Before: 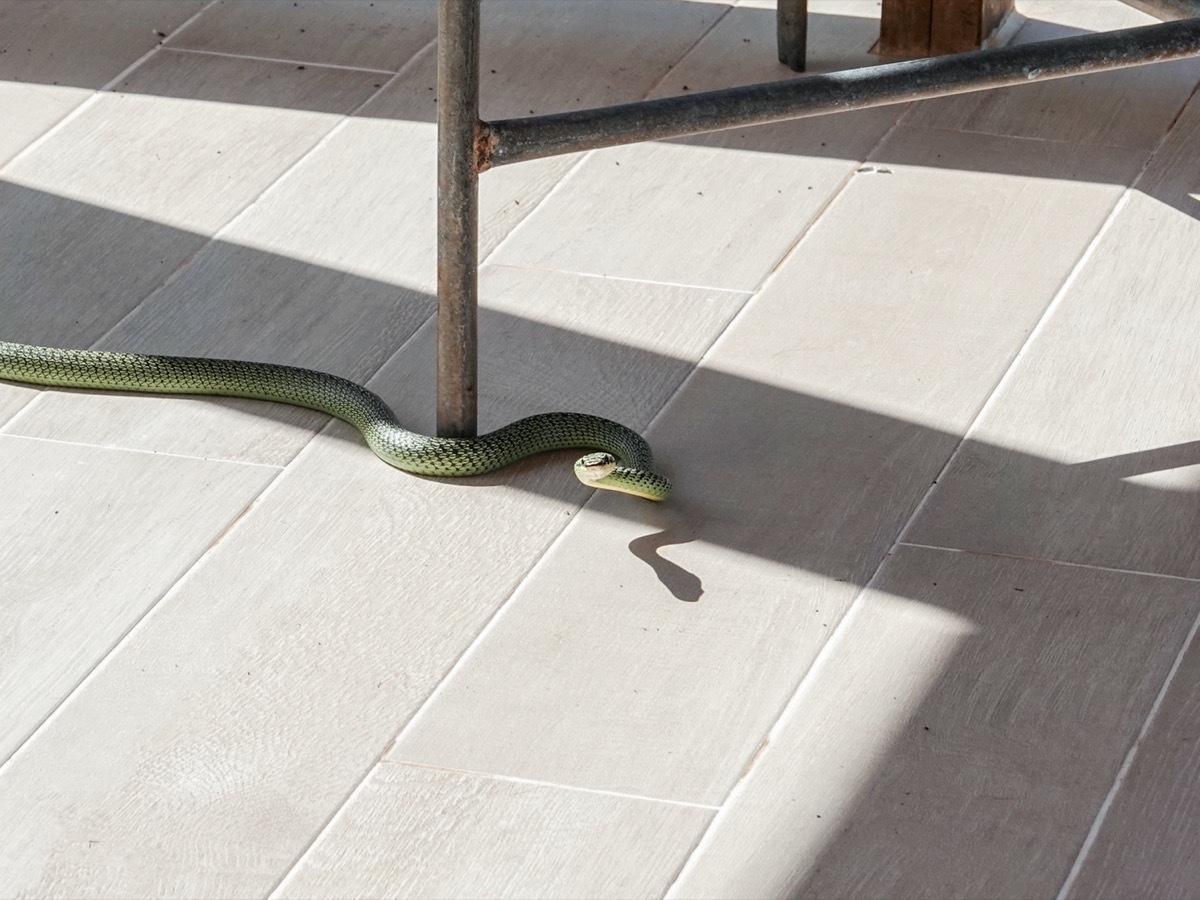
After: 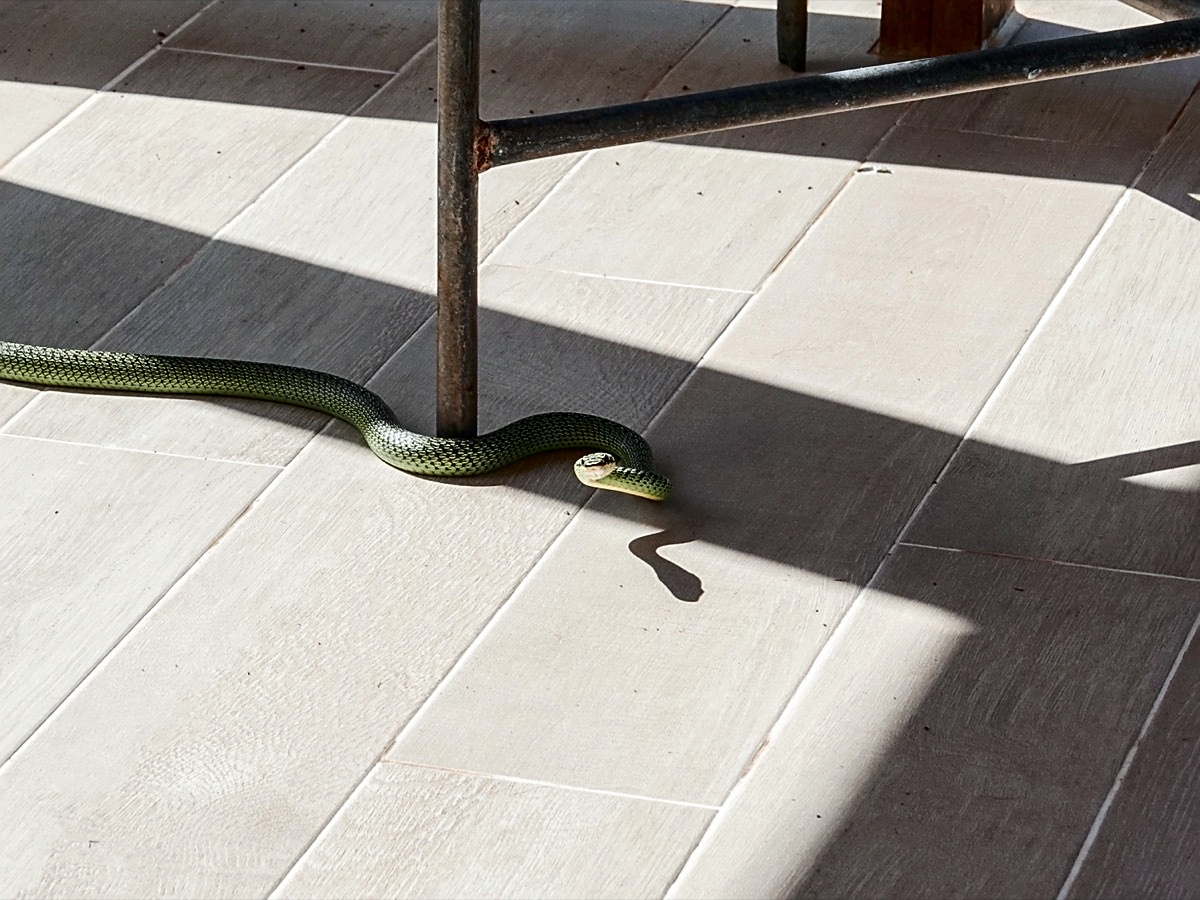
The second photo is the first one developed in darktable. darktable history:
contrast brightness saturation: contrast 0.19, brightness -0.227, saturation 0.109
sharpen: on, module defaults
